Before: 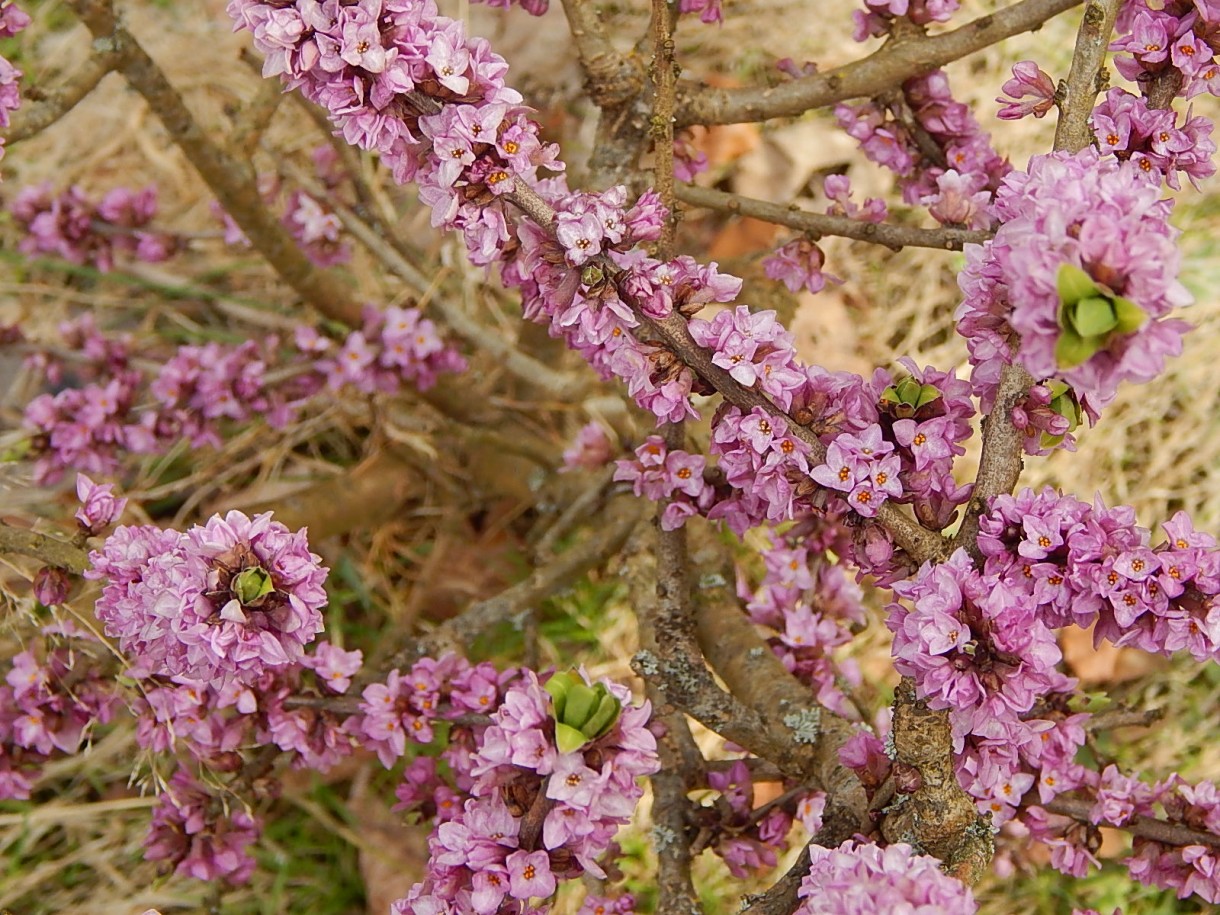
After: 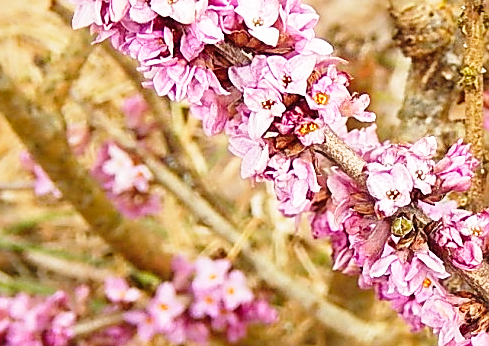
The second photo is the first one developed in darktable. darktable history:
sharpen: on, module defaults
crop: left 15.606%, top 5.436%, right 44.288%, bottom 56.667%
base curve: curves: ch0 [(0, 0) (0.026, 0.03) (0.109, 0.232) (0.351, 0.748) (0.669, 0.968) (1, 1)], preserve colors none
